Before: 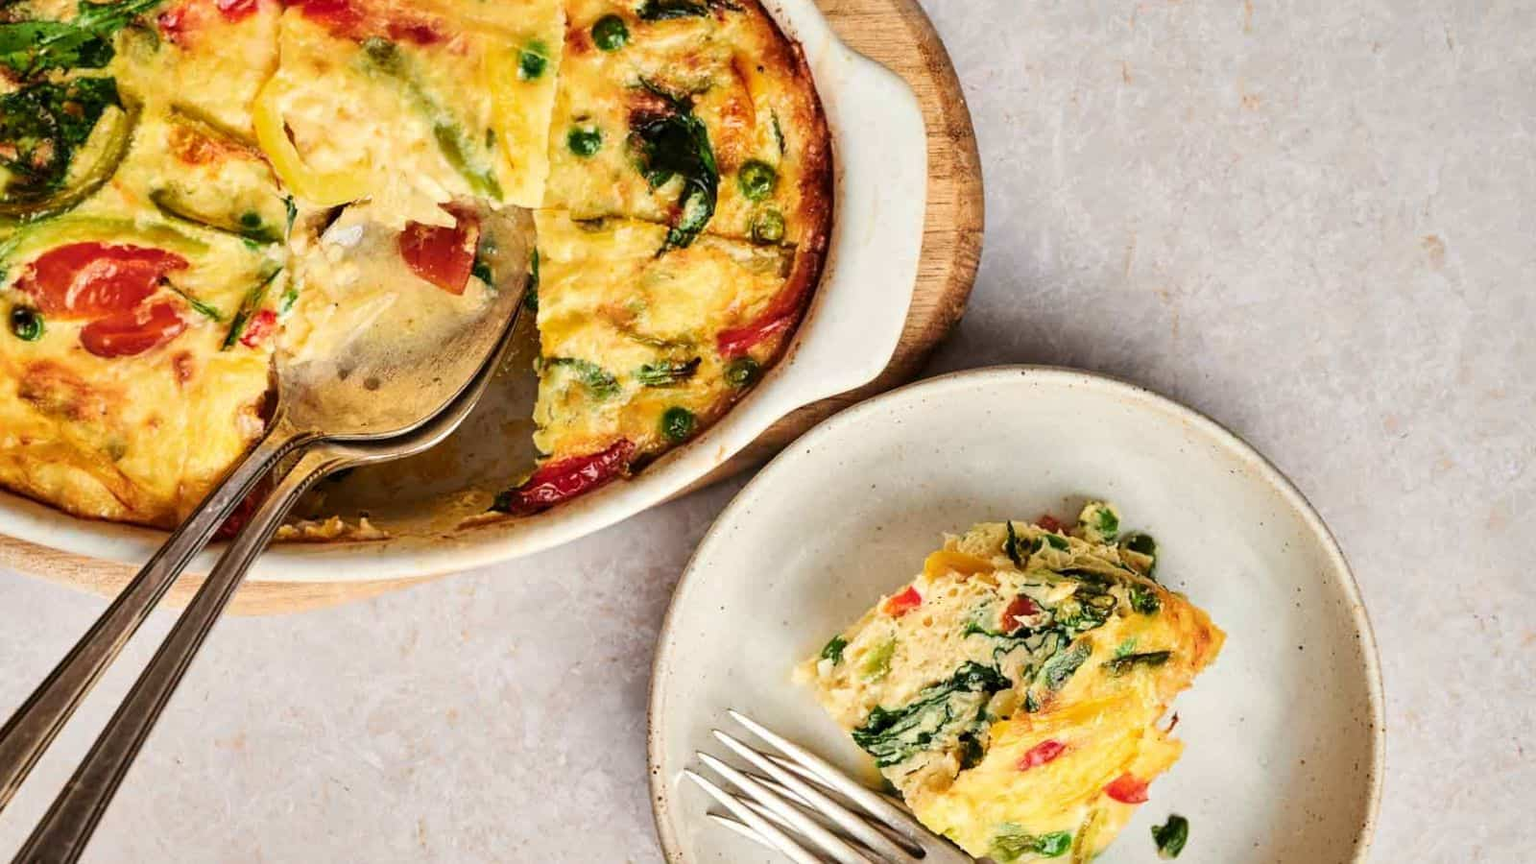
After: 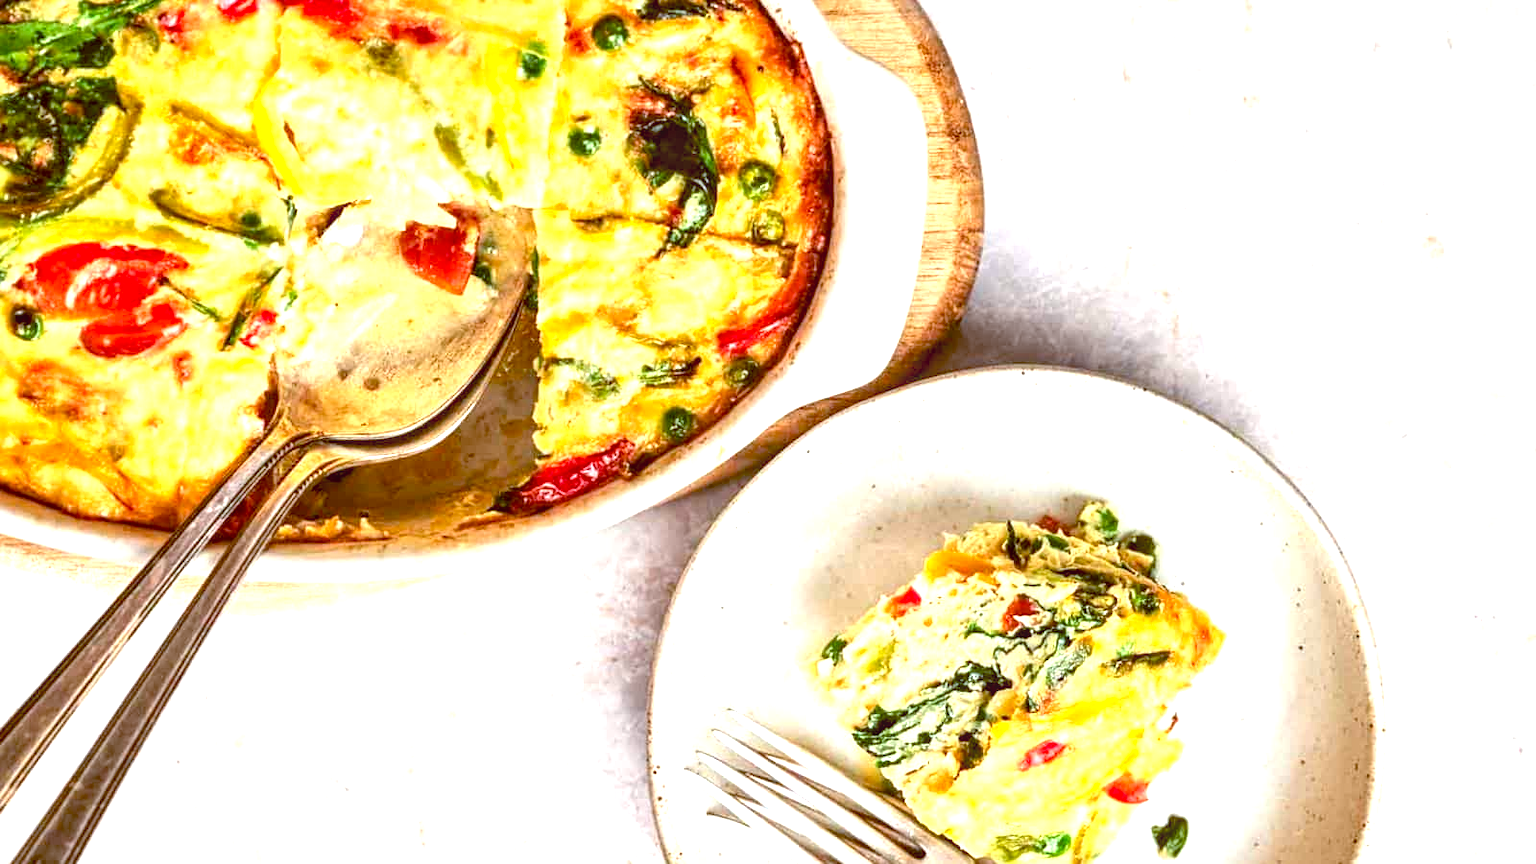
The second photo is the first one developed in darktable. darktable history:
local contrast: on, module defaults
exposure: black level correction 0.001, exposure 1.129 EV, compensate exposure bias true, compensate highlight preservation false
color balance: lift [1, 1.015, 1.004, 0.985], gamma [1, 0.958, 0.971, 1.042], gain [1, 0.956, 0.977, 1.044]
vibrance: on, module defaults
